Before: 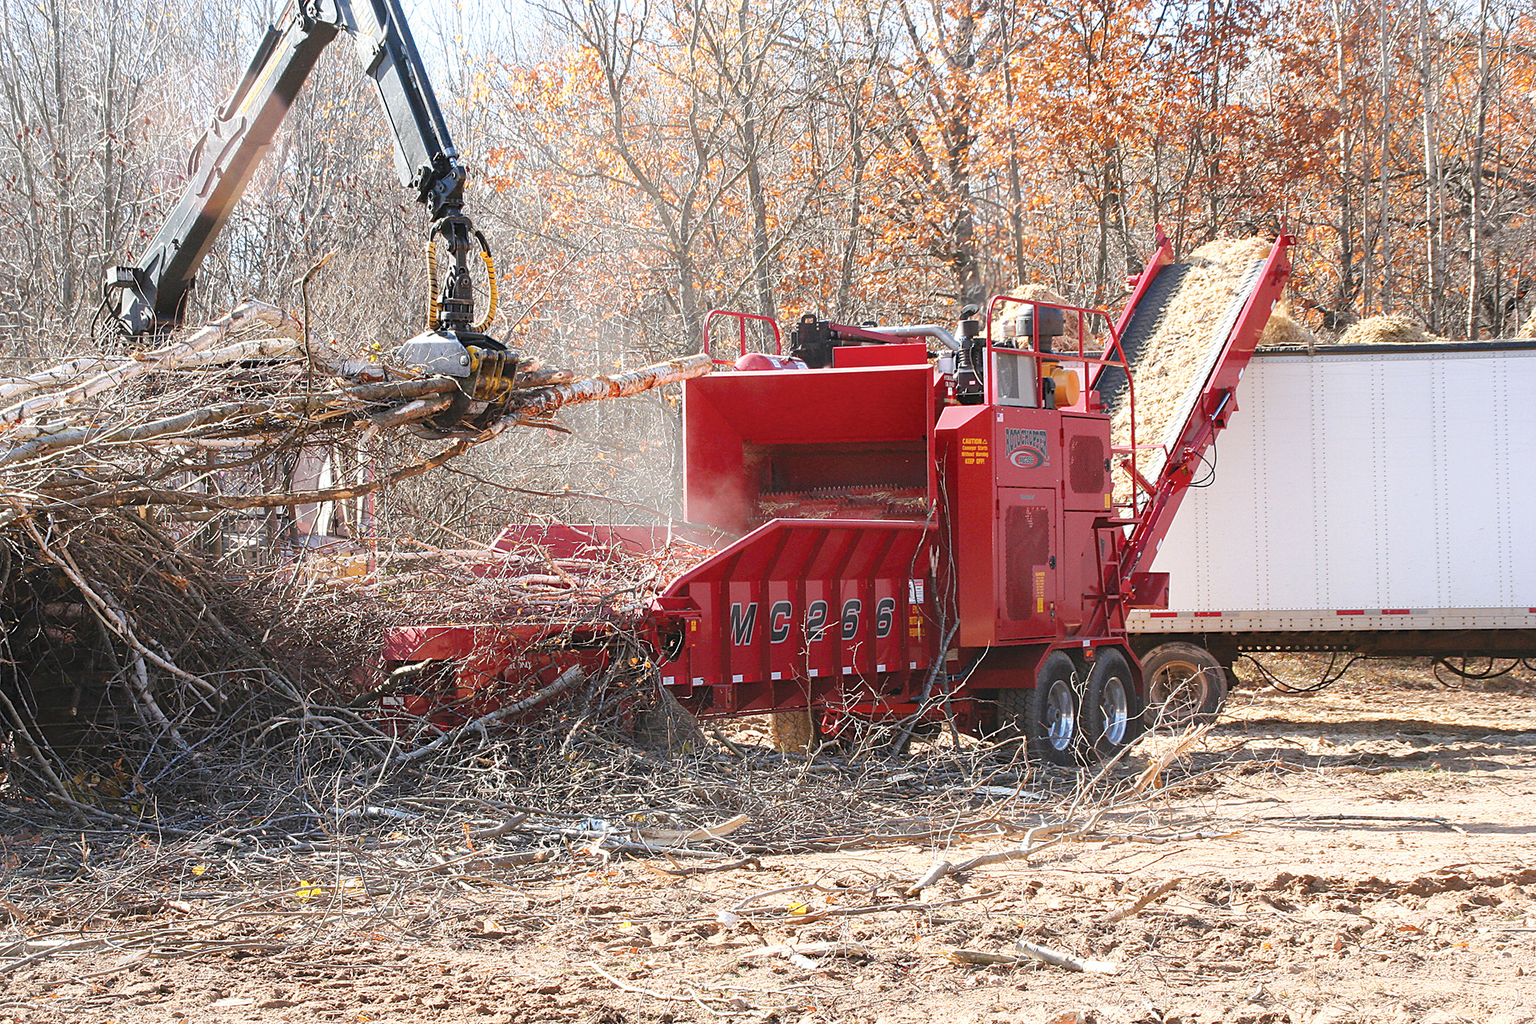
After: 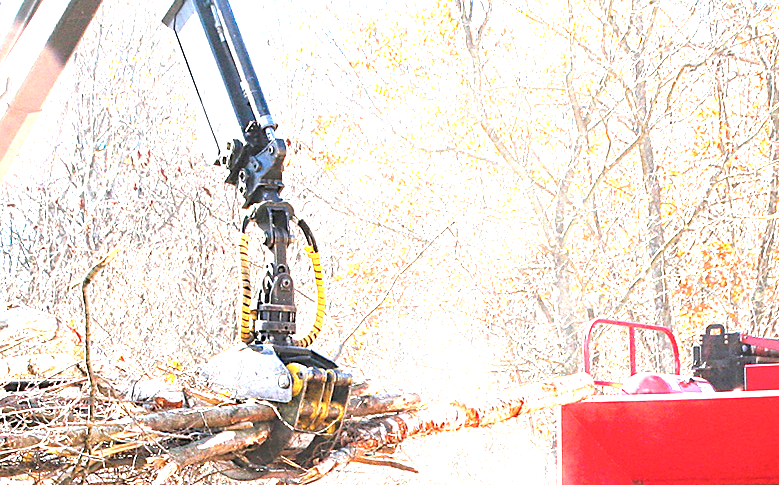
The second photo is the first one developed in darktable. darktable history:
exposure: black level correction 0.001, exposure 1.822 EV, compensate exposure bias true, compensate highlight preservation false
crop: left 15.452%, top 5.459%, right 43.956%, bottom 56.62%
